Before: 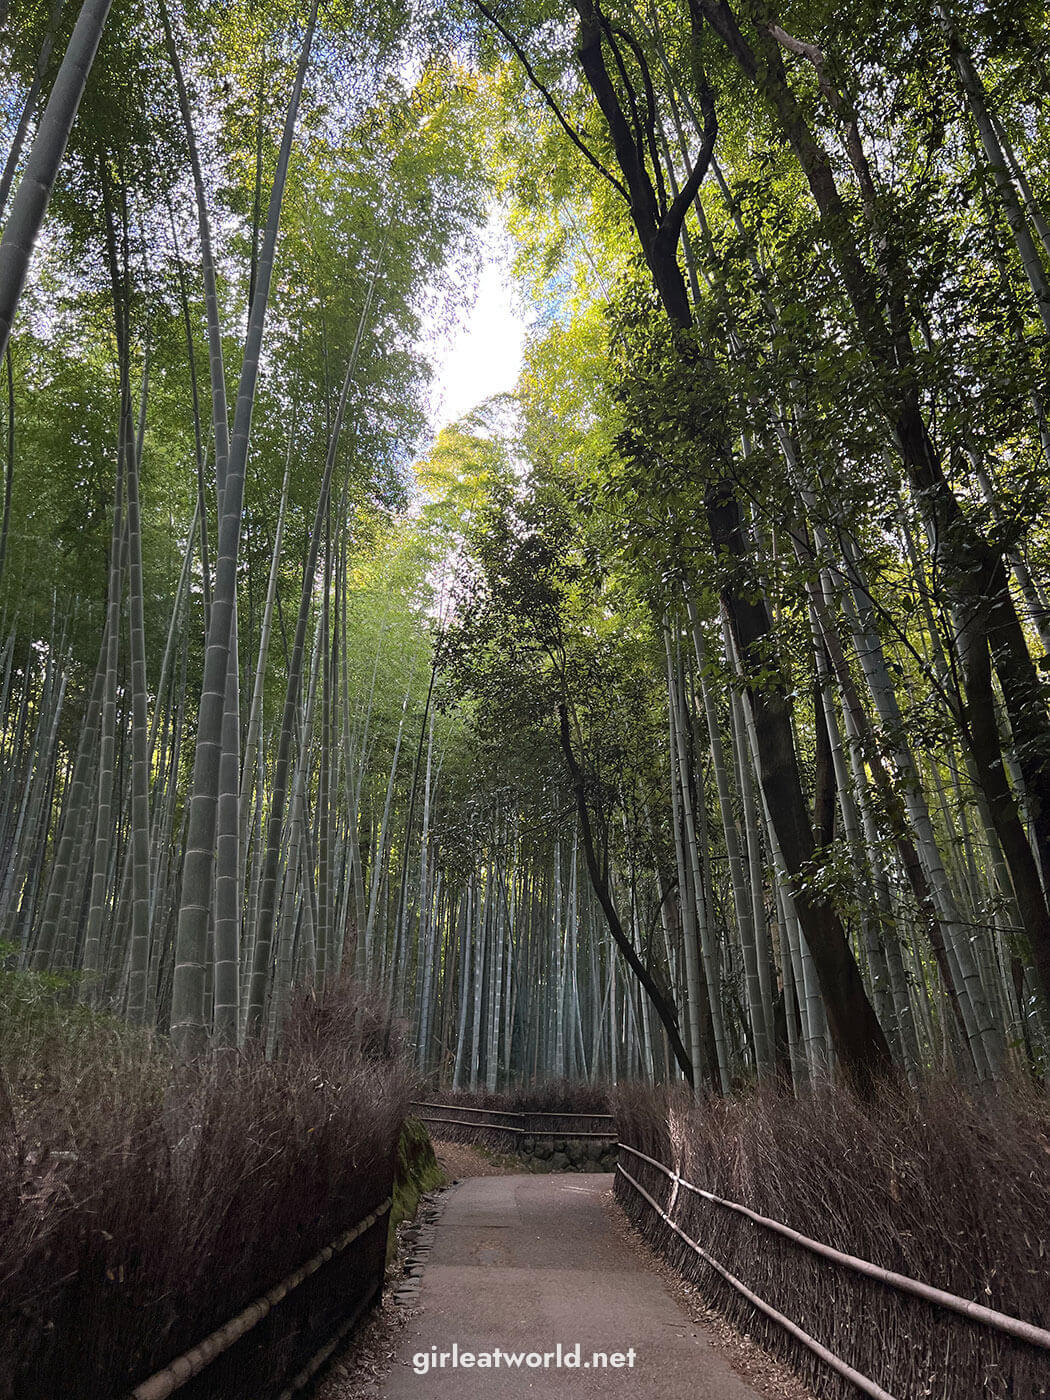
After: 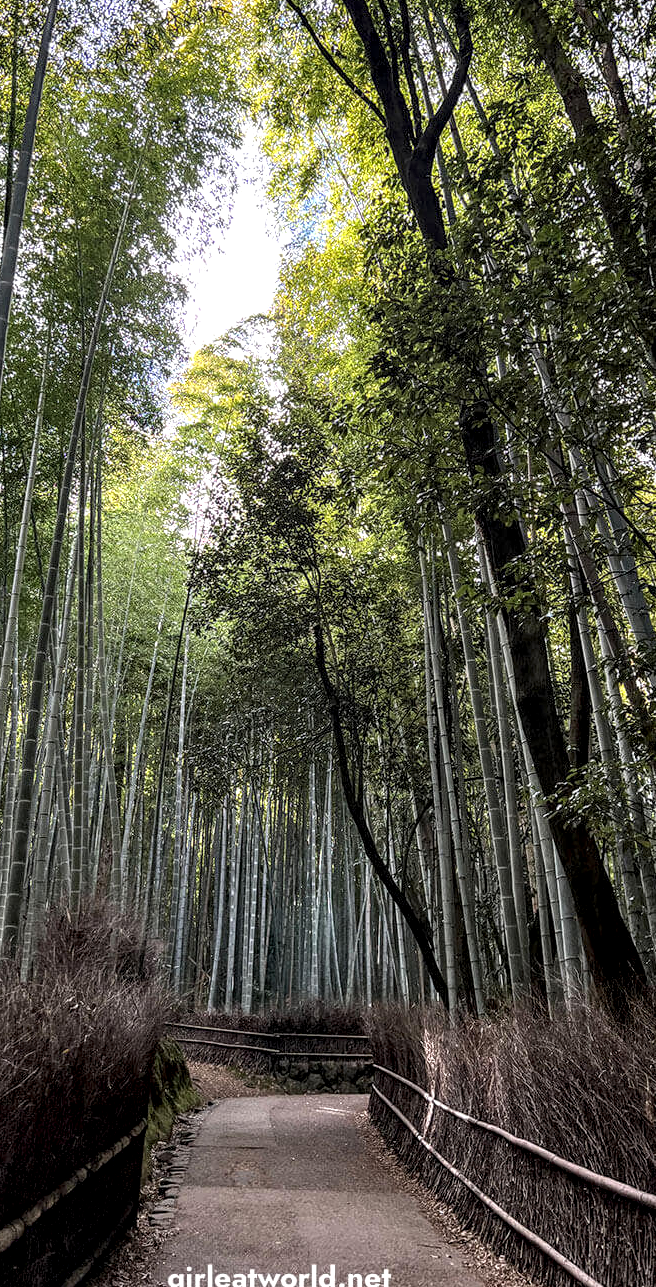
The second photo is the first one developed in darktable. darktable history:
exposure: black level correction -0.001, exposure 0.079 EV, compensate highlight preservation false
local contrast: highlights 19%, detail 187%
crop and rotate: left 23.337%, top 5.645%, right 14.186%, bottom 2.36%
